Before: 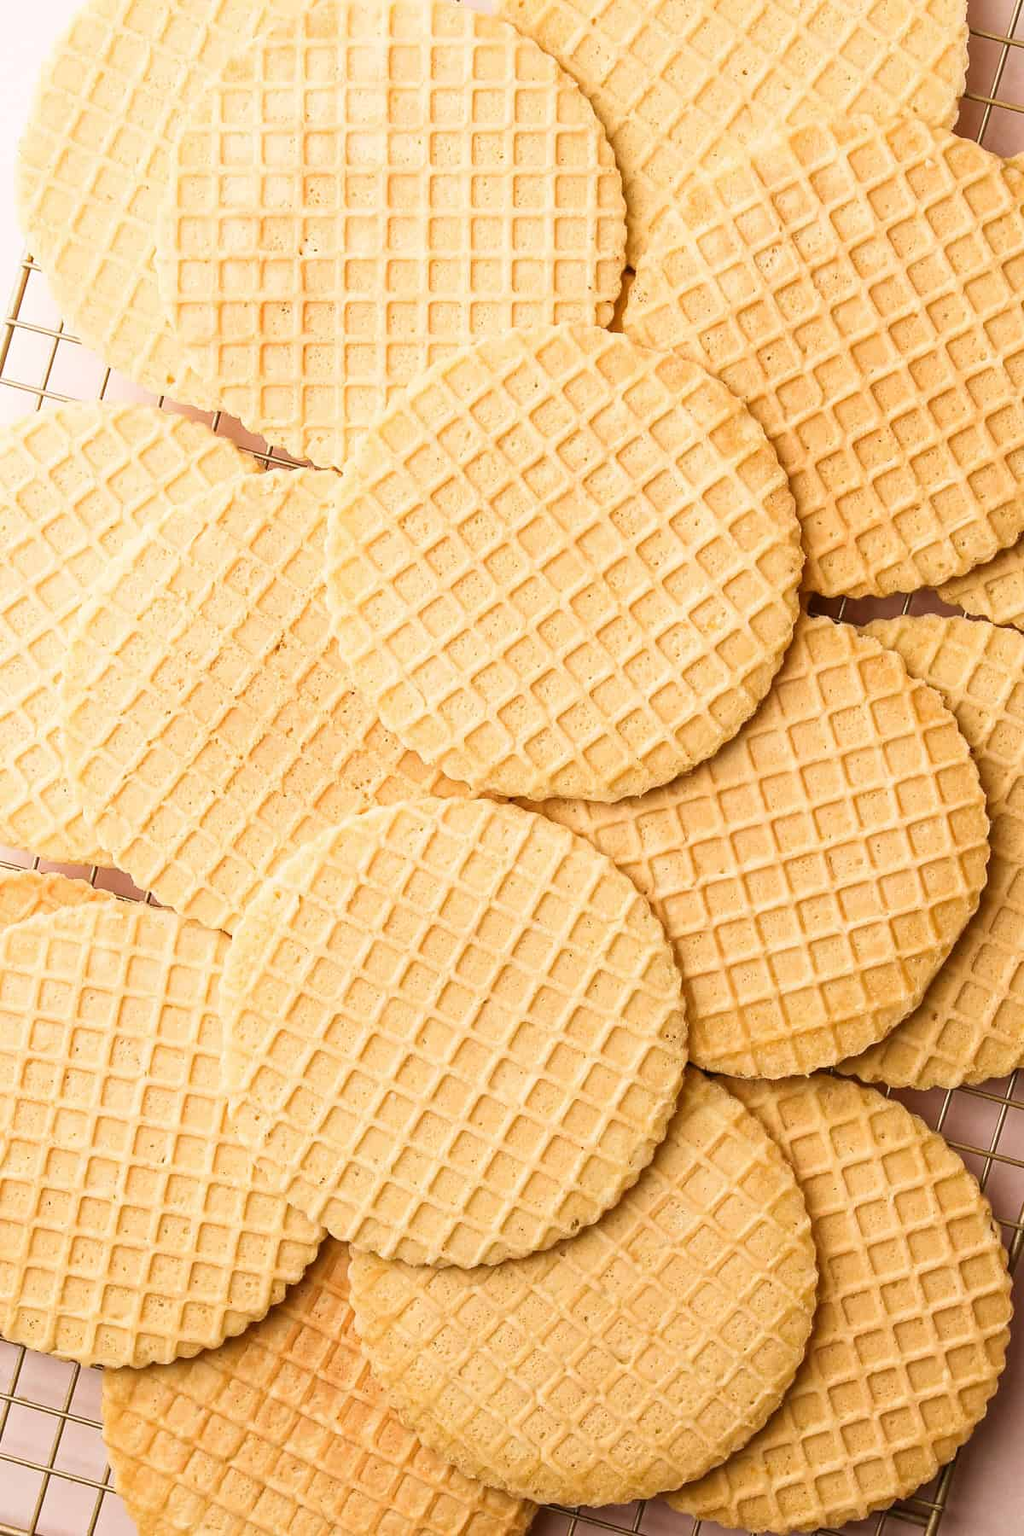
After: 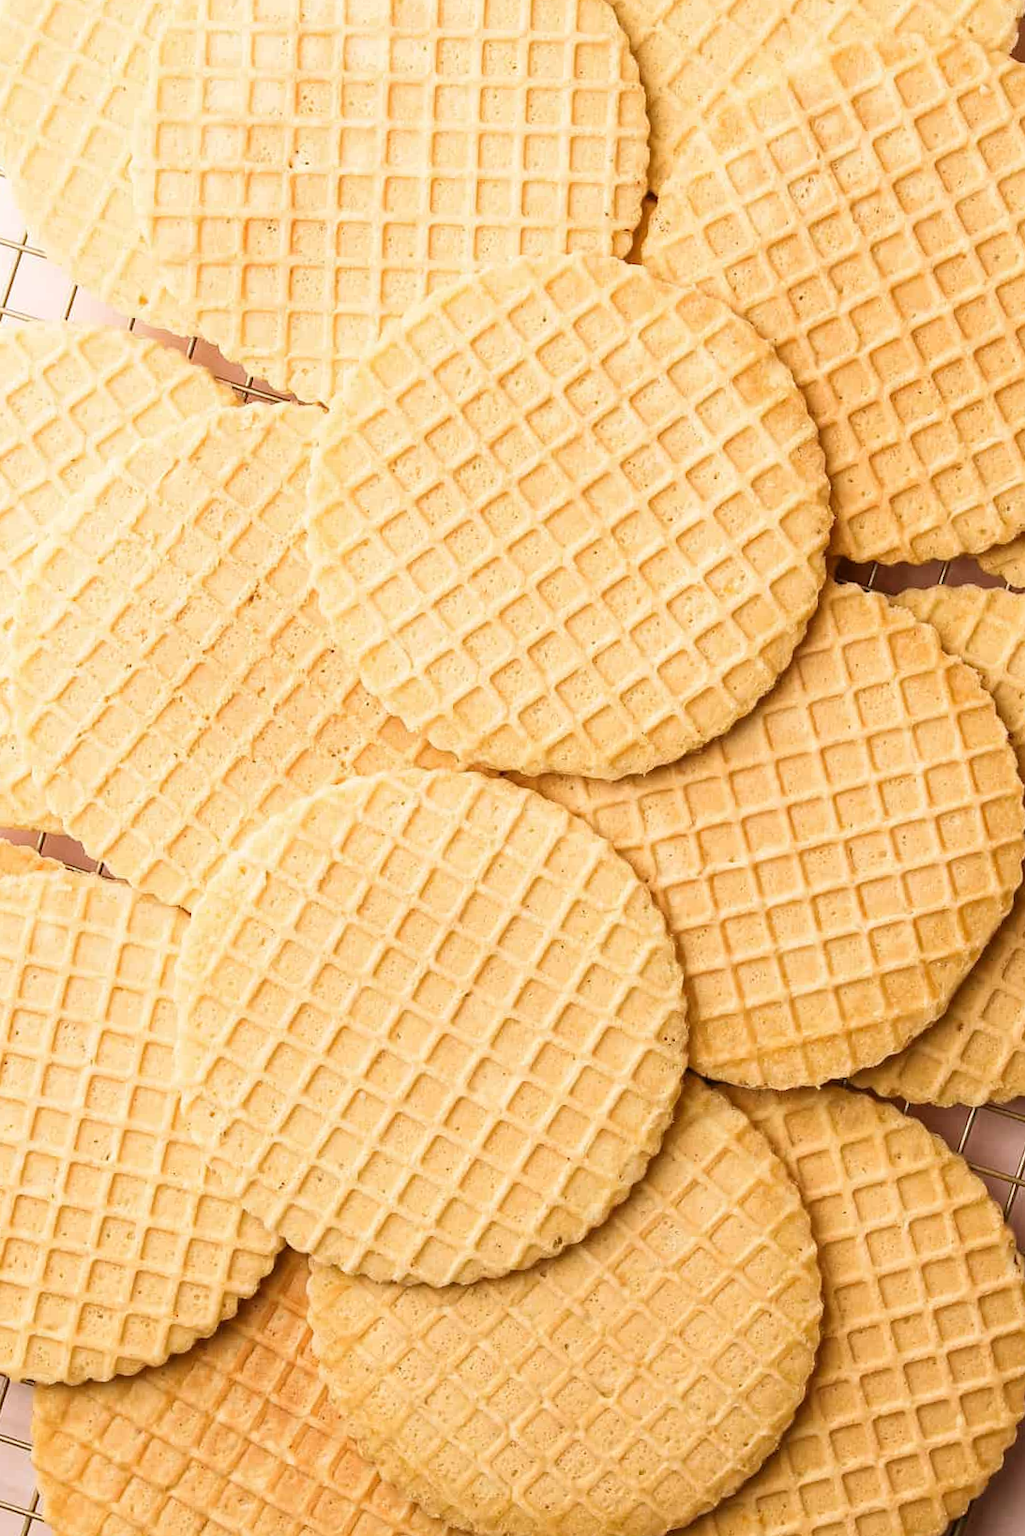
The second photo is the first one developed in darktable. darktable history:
crop and rotate: angle -1.83°, left 3.091%, top 4.196%, right 1.388%, bottom 0.481%
